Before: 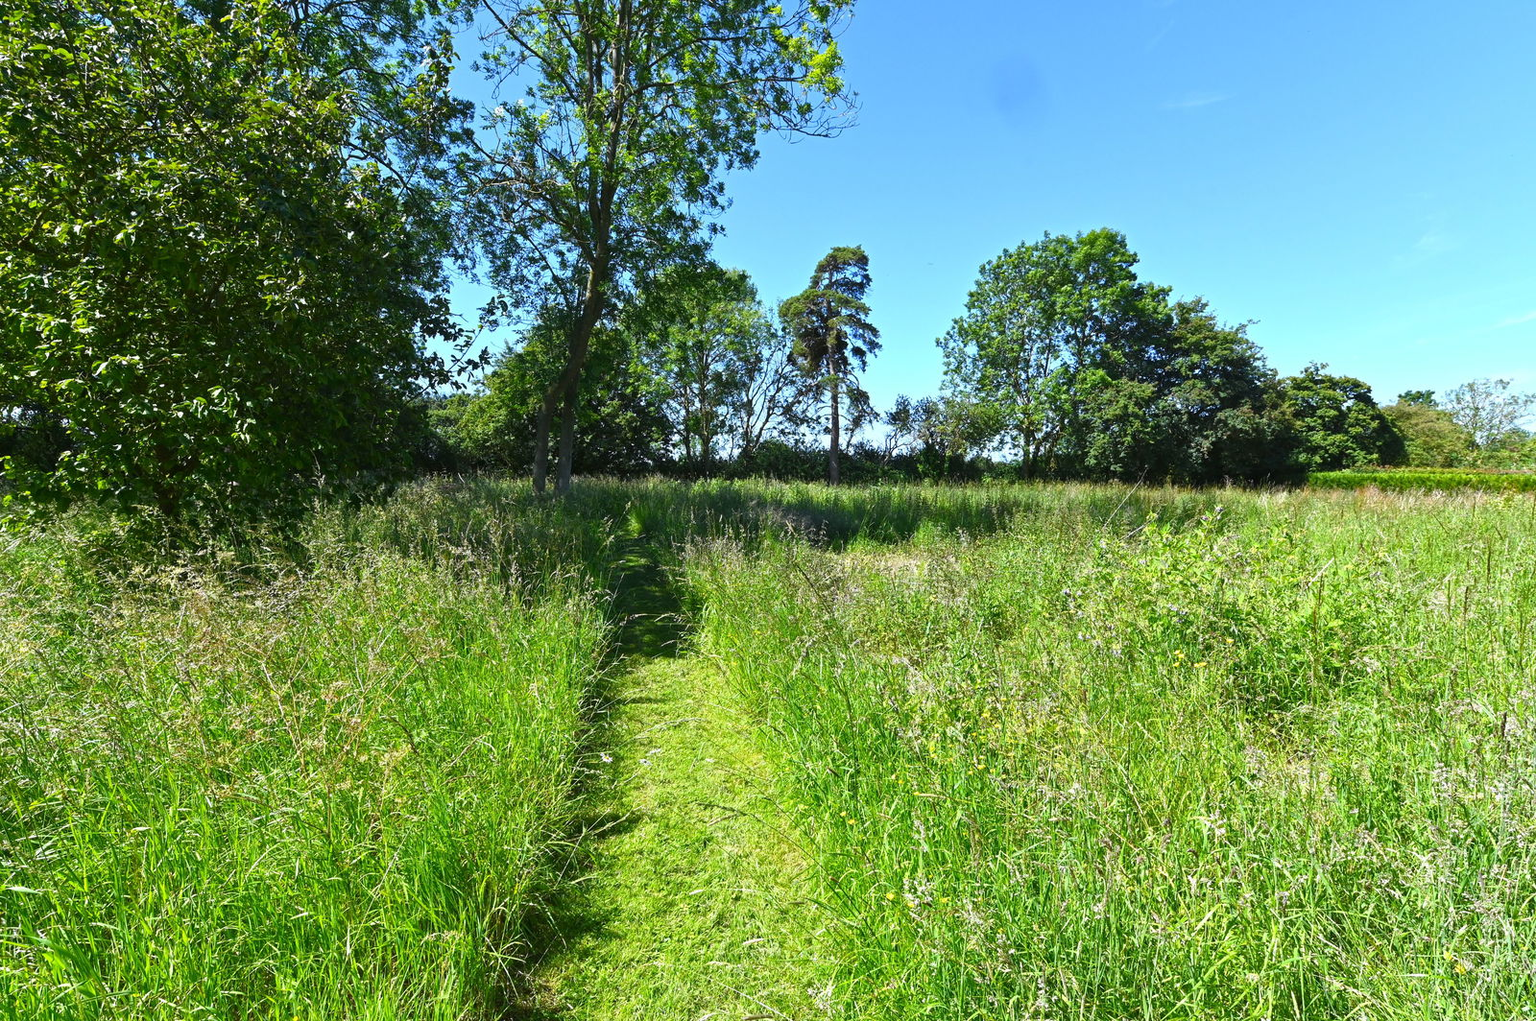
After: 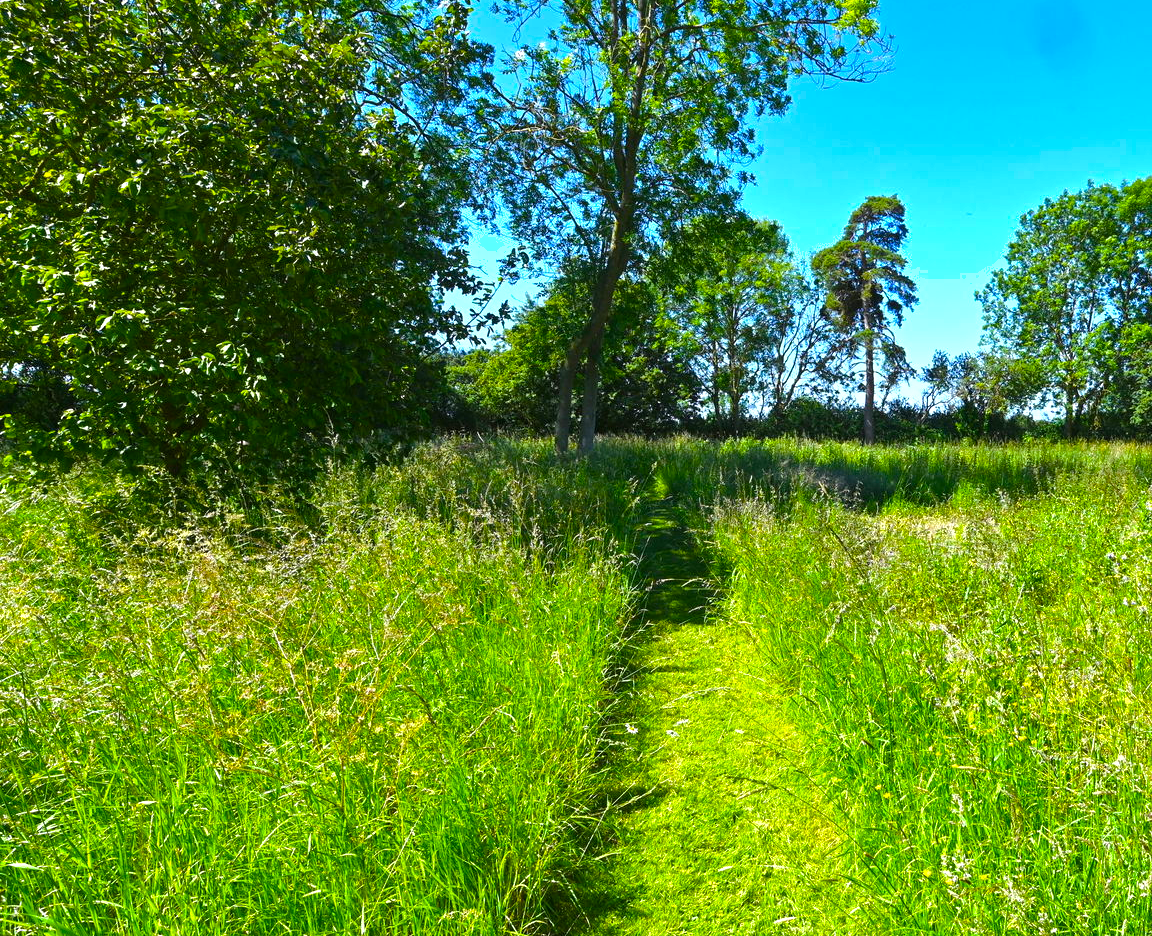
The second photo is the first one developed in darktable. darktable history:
color balance rgb: perceptual saturation grading › global saturation 36%, perceptual brilliance grading › global brilliance 10%, global vibrance 20%
shadows and highlights: shadows 10, white point adjustment 1, highlights -40
crop: top 5.803%, right 27.864%, bottom 5.804%
